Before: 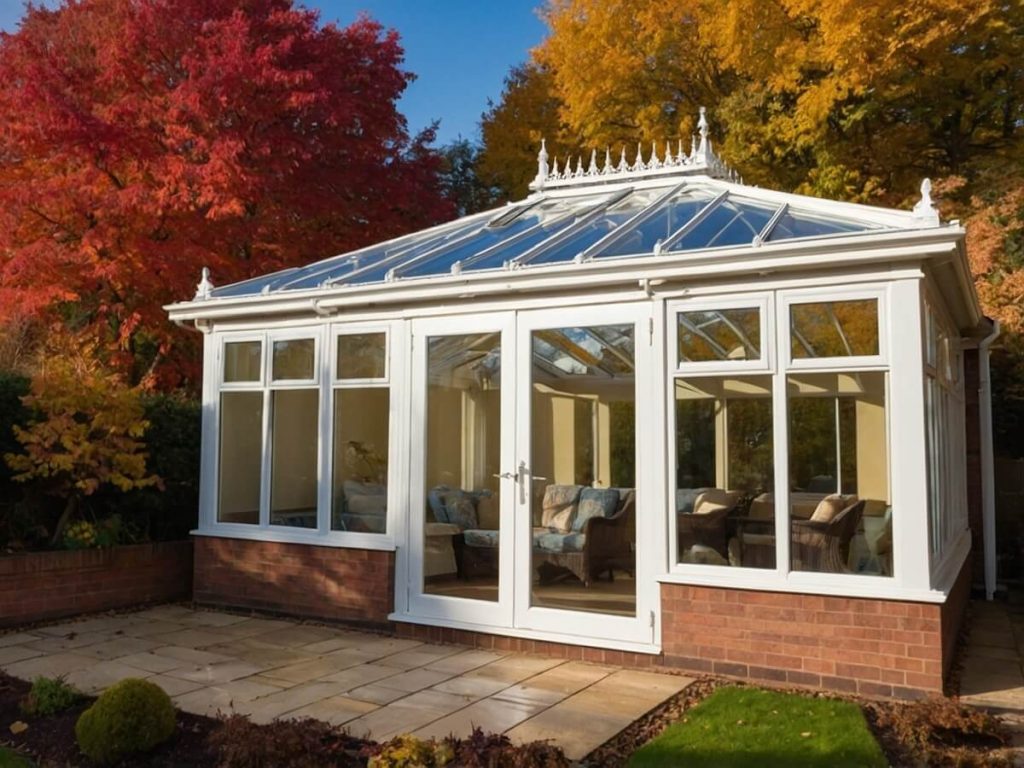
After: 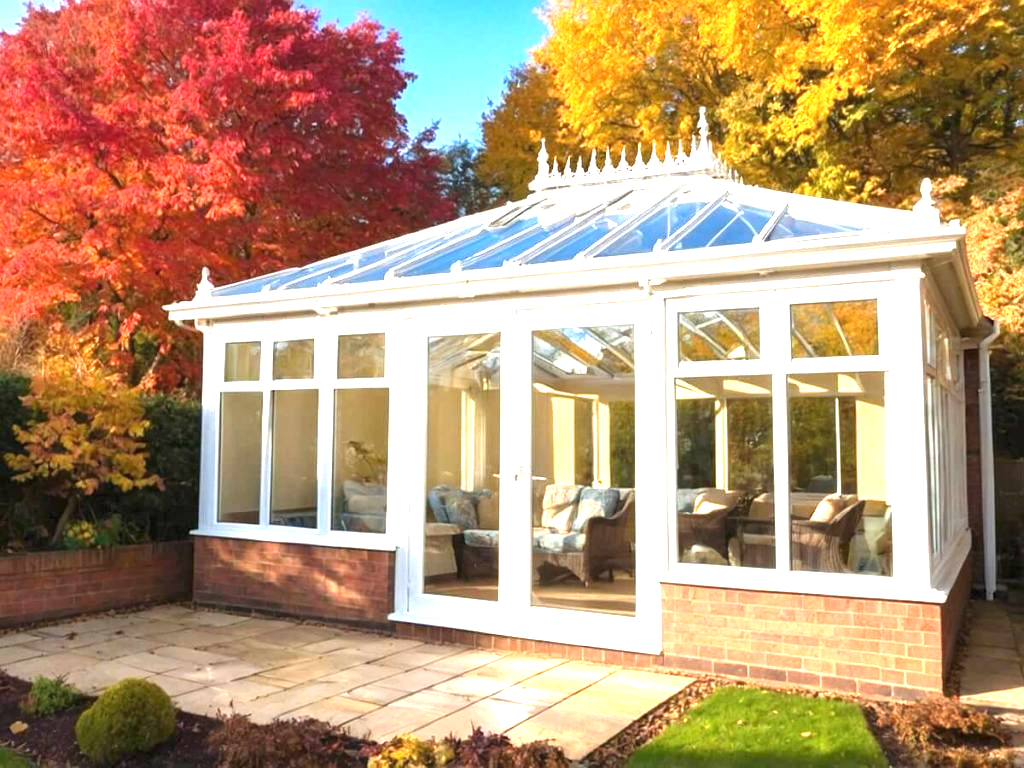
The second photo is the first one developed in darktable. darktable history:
exposure: exposure 1.997 EV, compensate highlight preservation false
